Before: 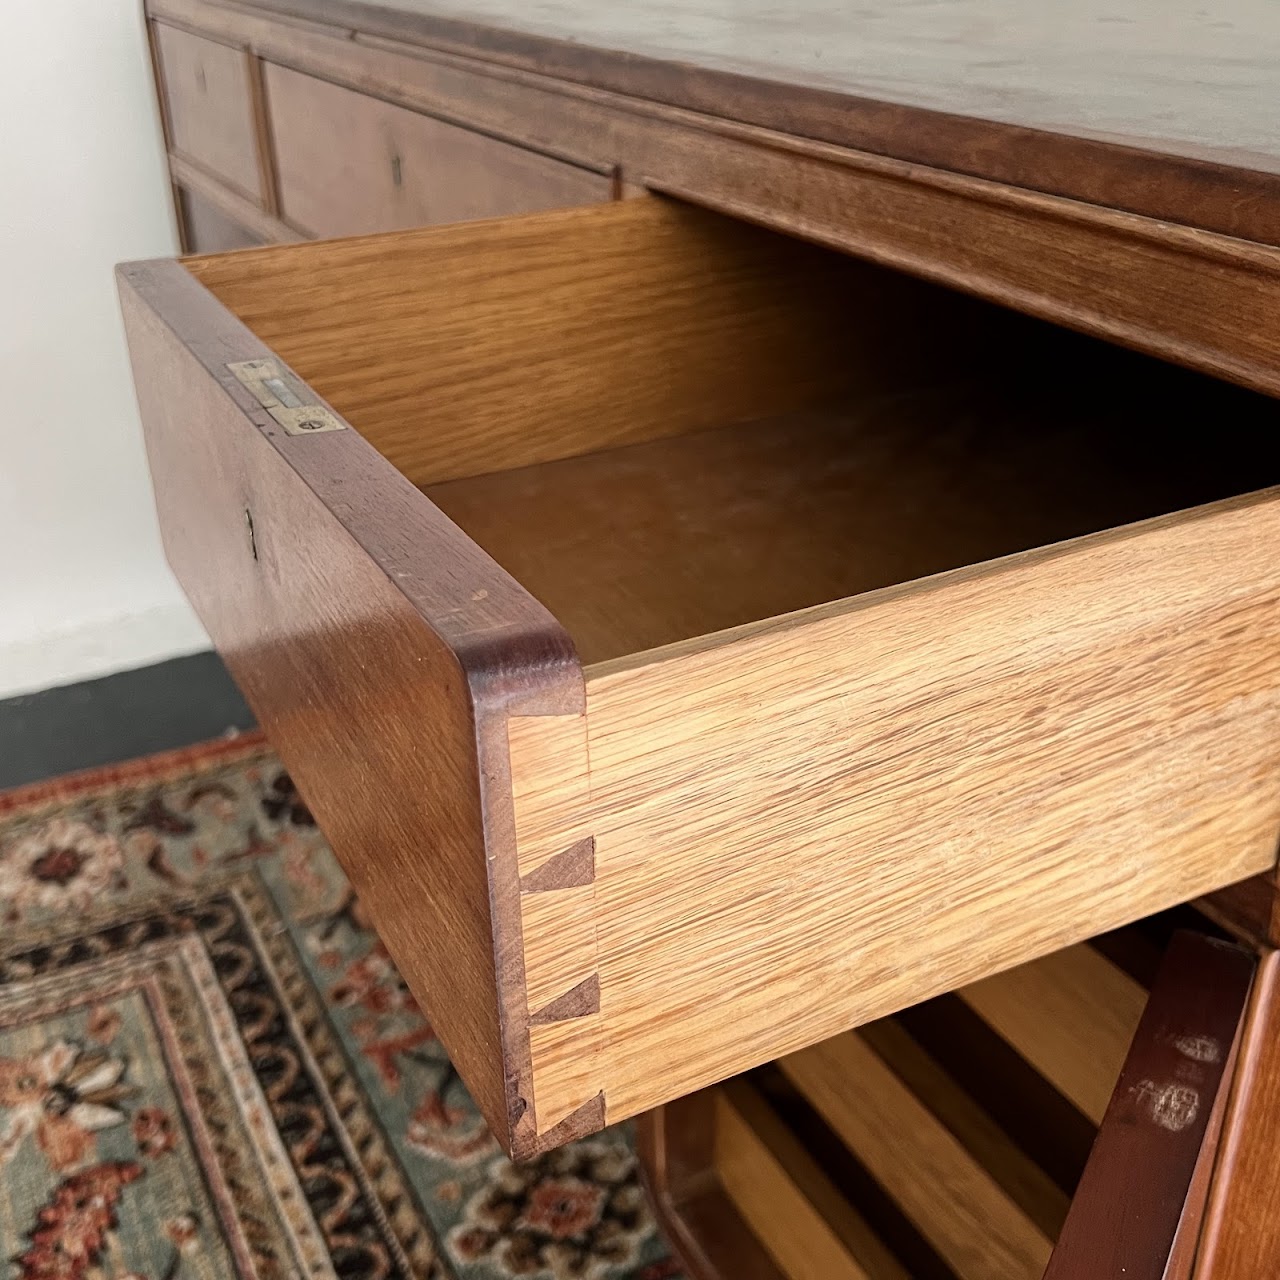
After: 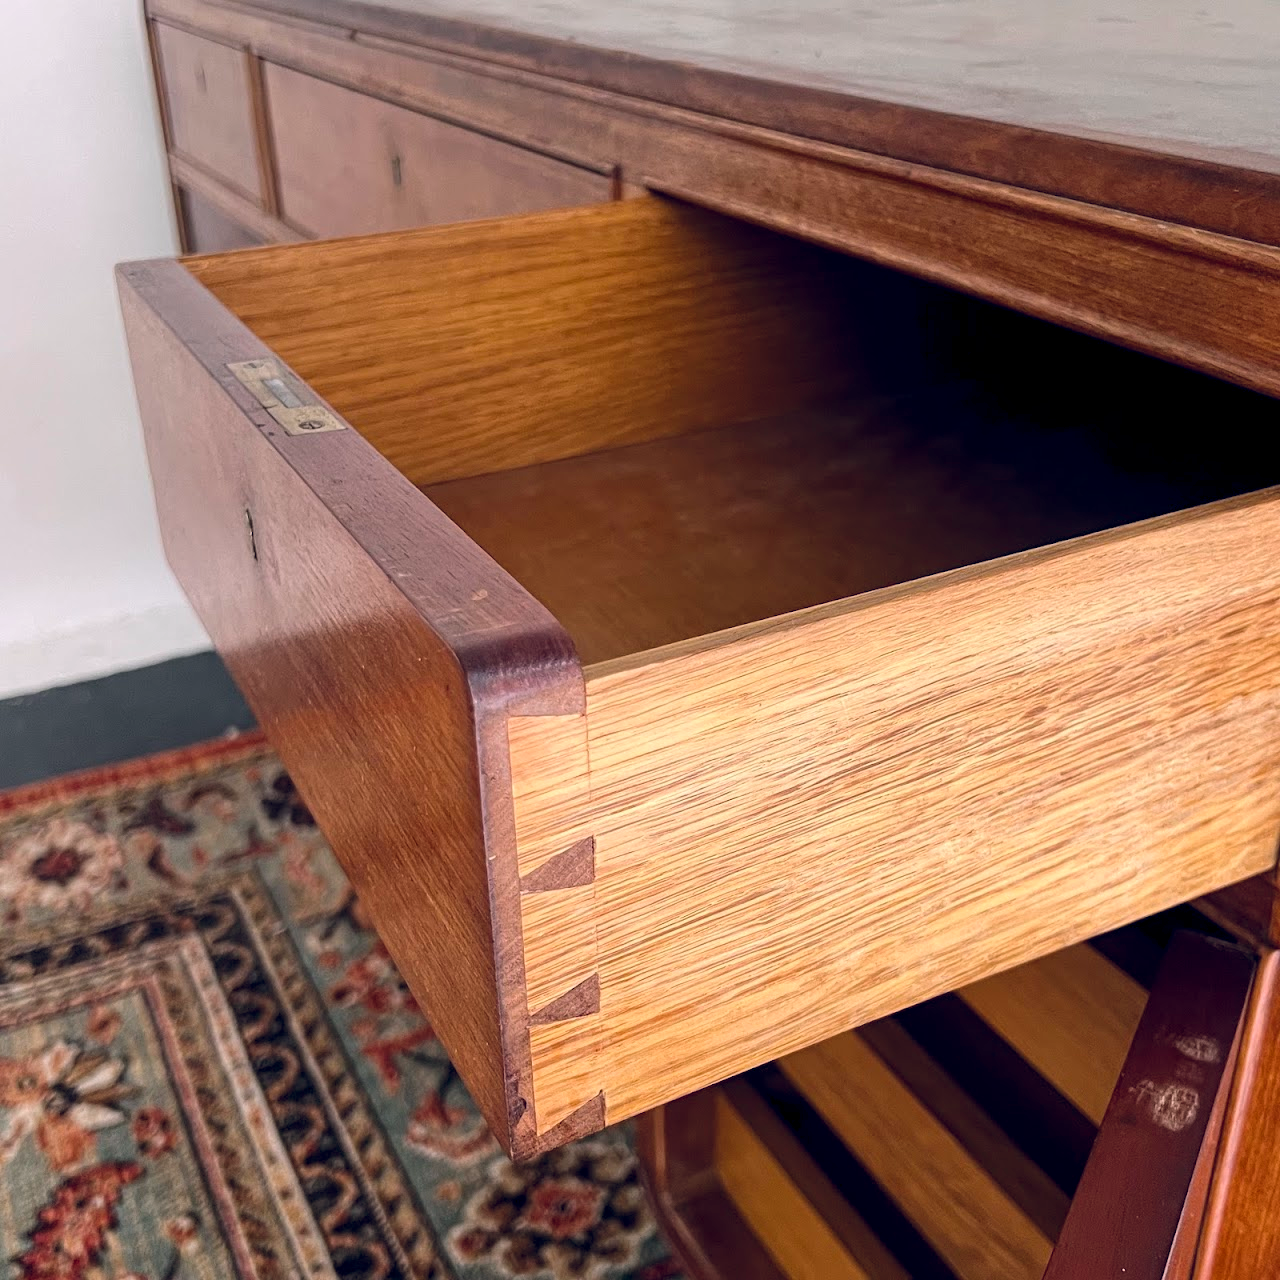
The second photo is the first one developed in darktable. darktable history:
local contrast: highlights 100%, shadows 100%, detail 120%, midtone range 0.2
color balance rgb: shadows lift › hue 87.51°, highlights gain › chroma 1.35%, highlights gain › hue 55.1°, global offset › chroma 0.13%, global offset › hue 253.66°, perceptual saturation grading › global saturation 16.38%
white balance: red 0.984, blue 1.059
